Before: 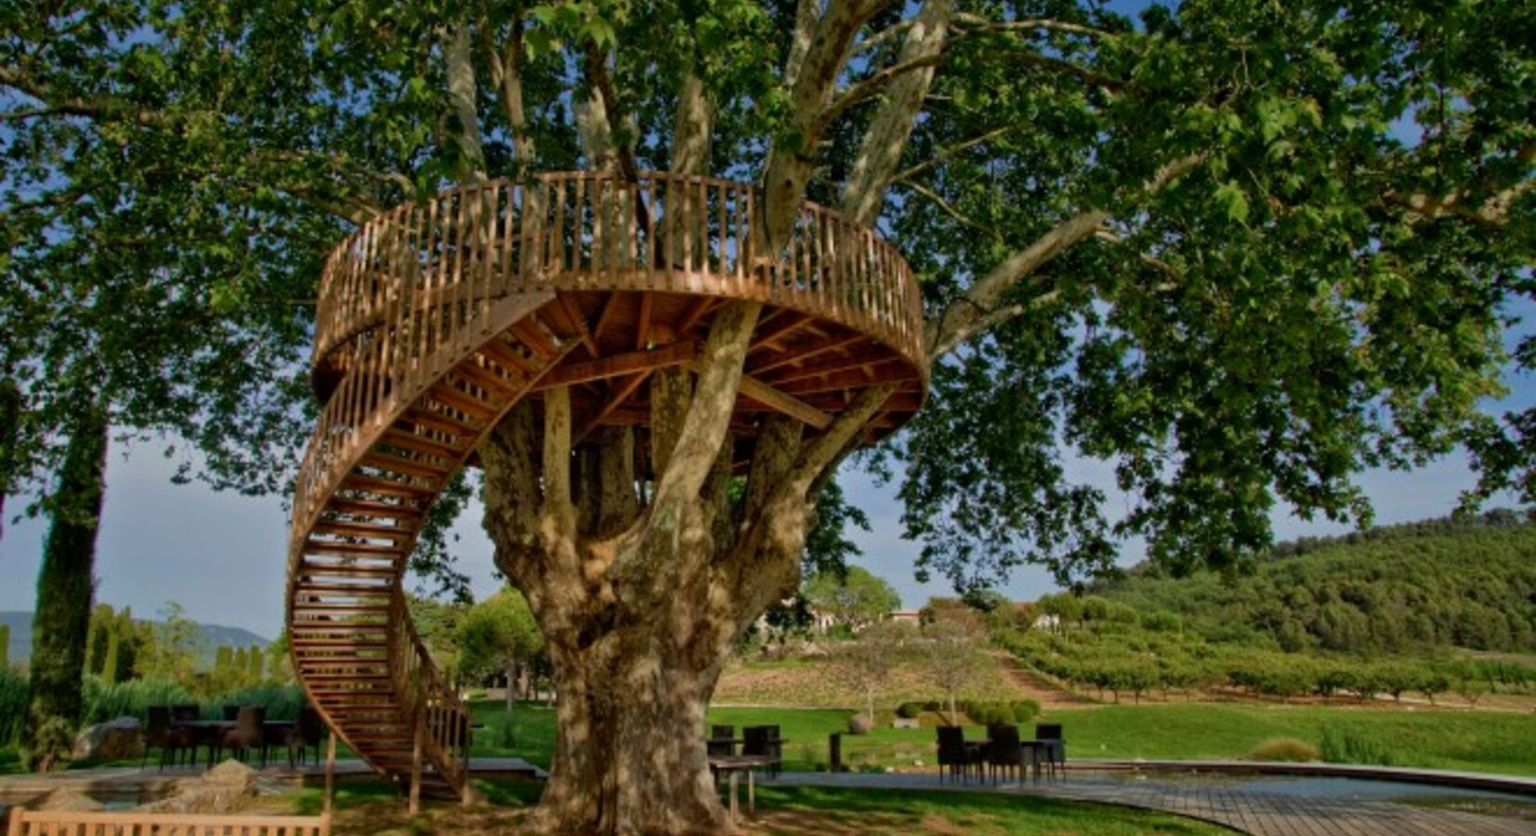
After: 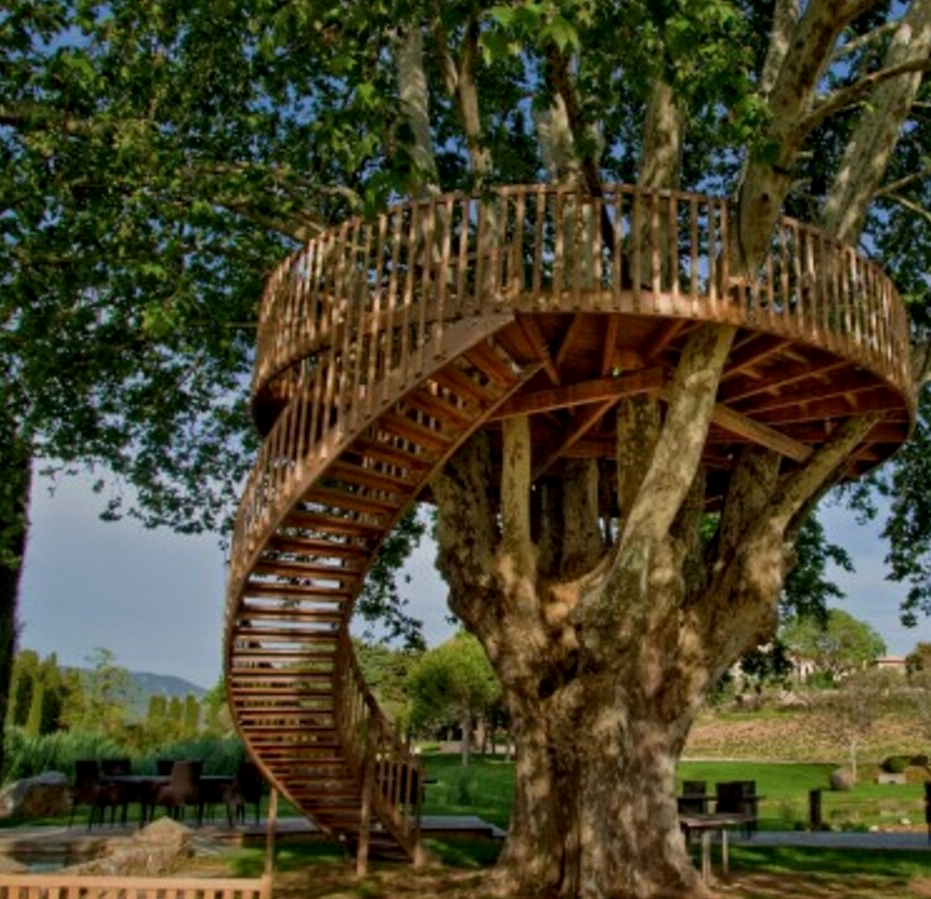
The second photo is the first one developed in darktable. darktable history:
crop: left 5.114%, right 38.589%
contrast brightness saturation: contrast 0.07
local contrast: highlights 100%, shadows 100%, detail 120%, midtone range 0.2
